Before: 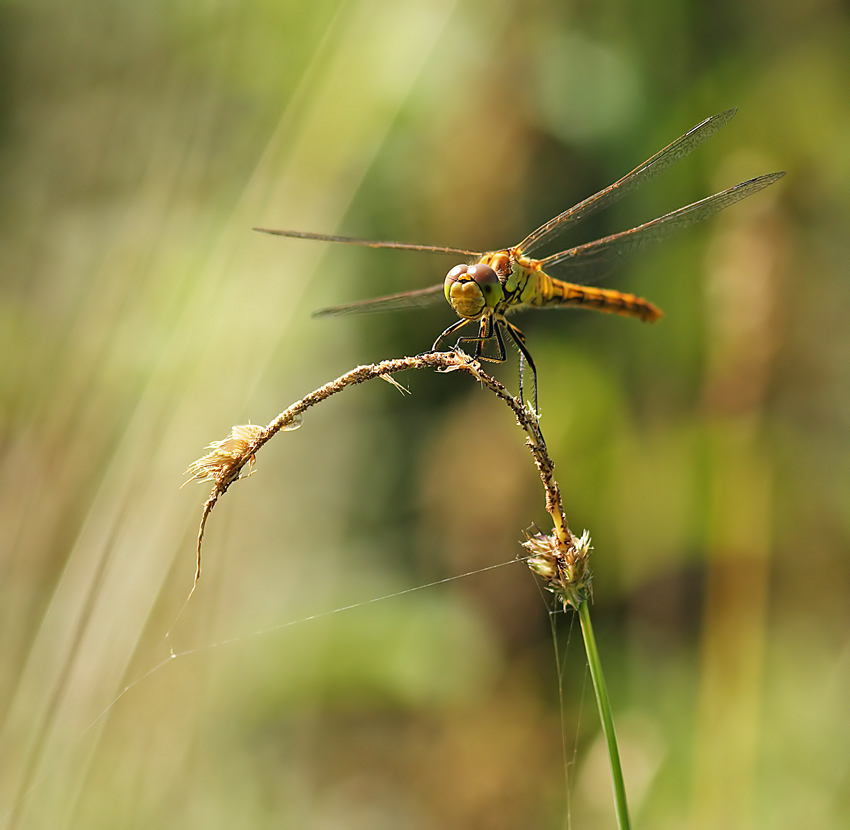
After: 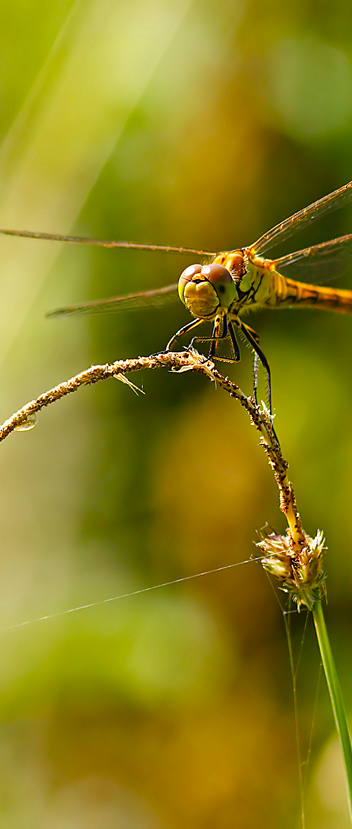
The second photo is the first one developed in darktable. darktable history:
exposure: compensate highlight preservation false
color balance rgb: power › chroma 0.318%, power › hue 22.53°, linear chroma grading › global chroma 25.033%, perceptual saturation grading › global saturation 14.033%, perceptual saturation grading › highlights -25.171%, perceptual saturation grading › shadows 29.736%, global vibrance 20%
crop: left 31.3%, right 27.276%
